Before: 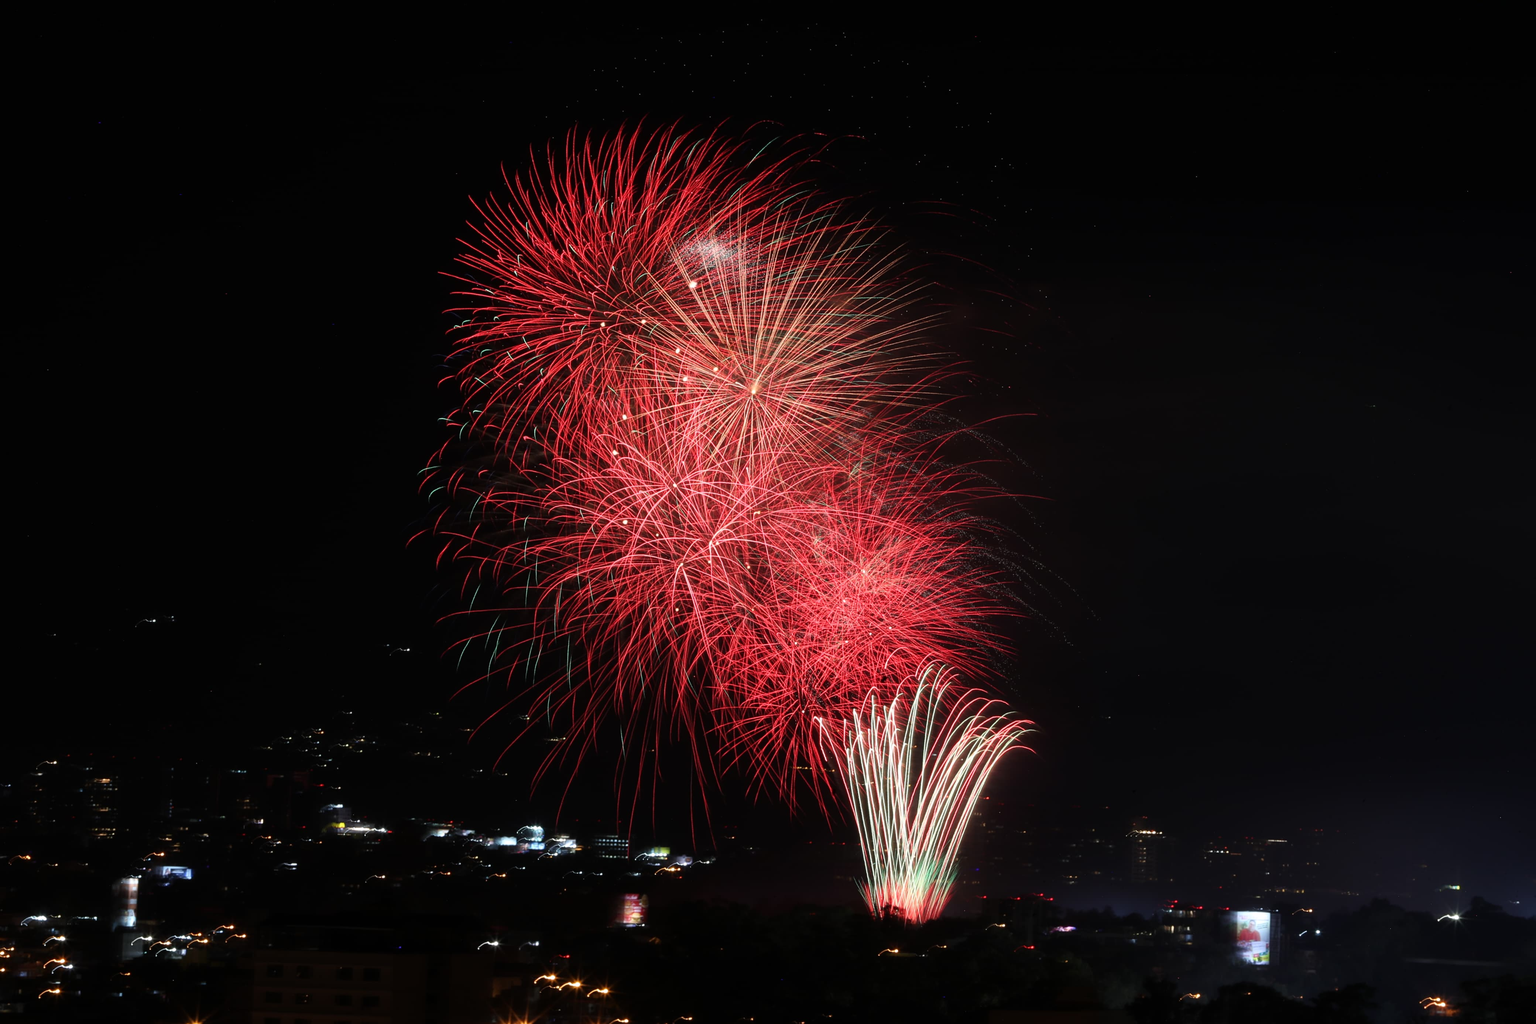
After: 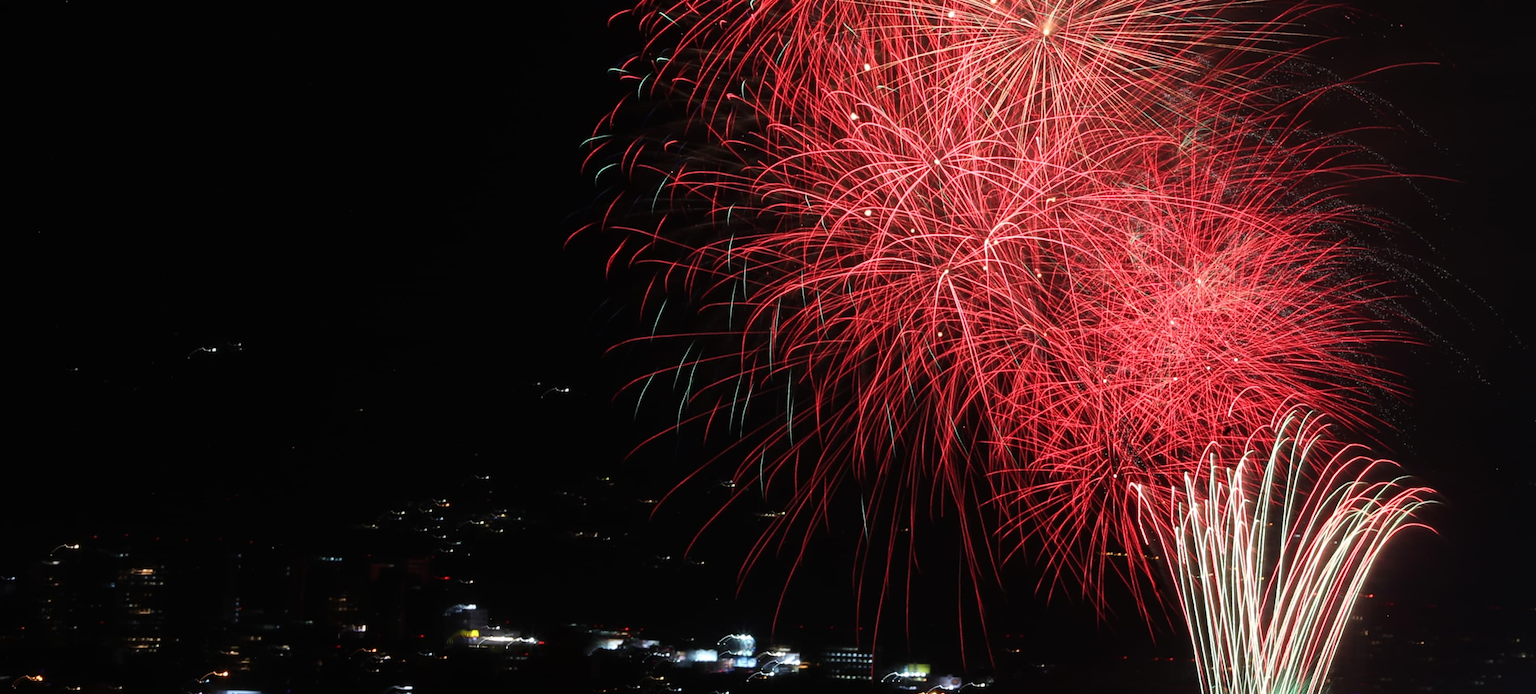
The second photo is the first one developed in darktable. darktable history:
crop: top 36.051%, right 27.953%, bottom 15.057%
tone equalizer: on, module defaults
